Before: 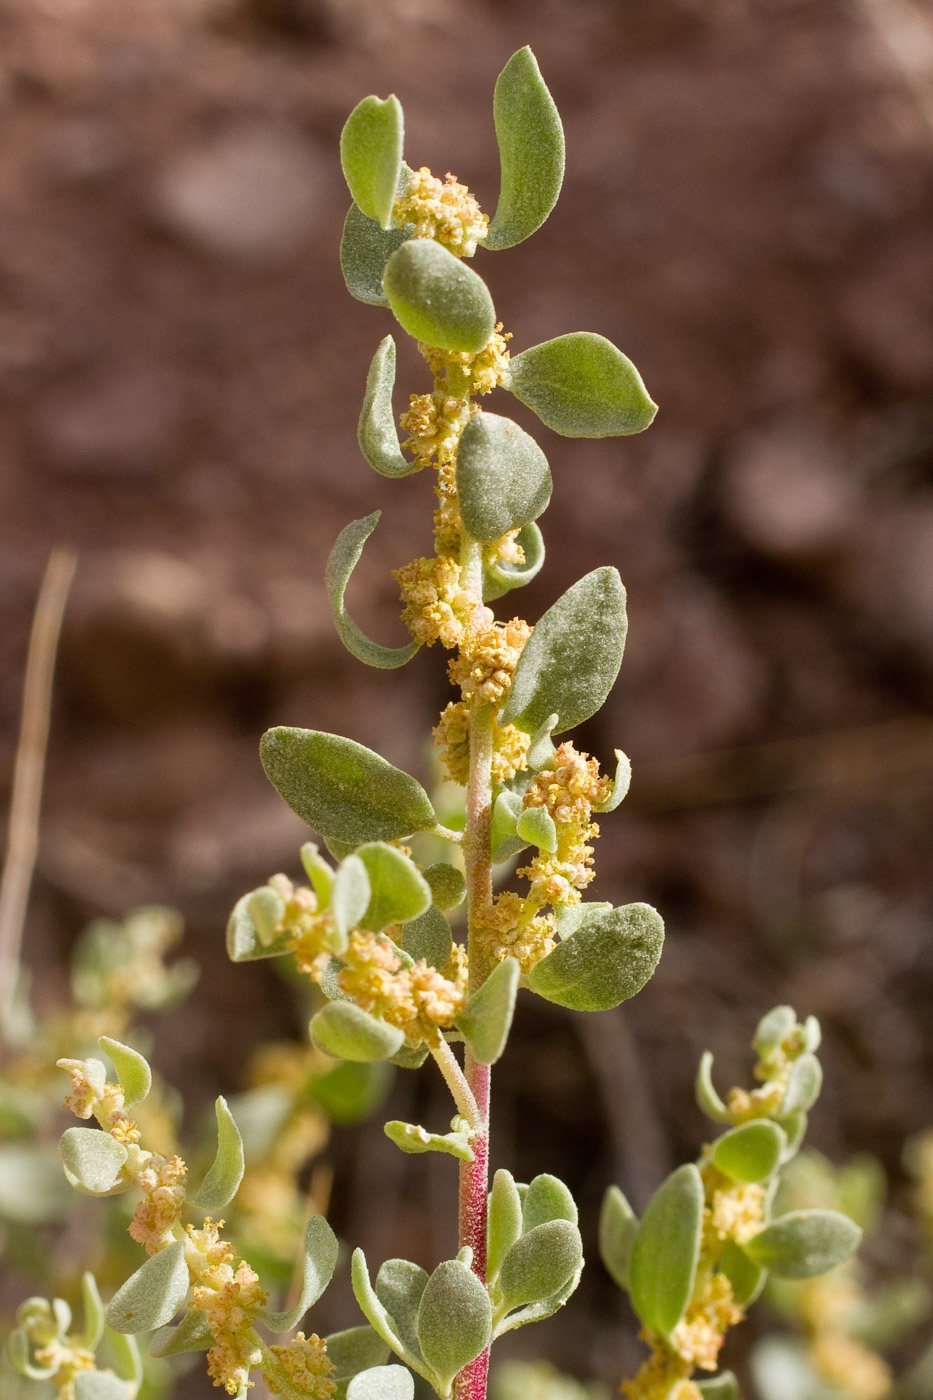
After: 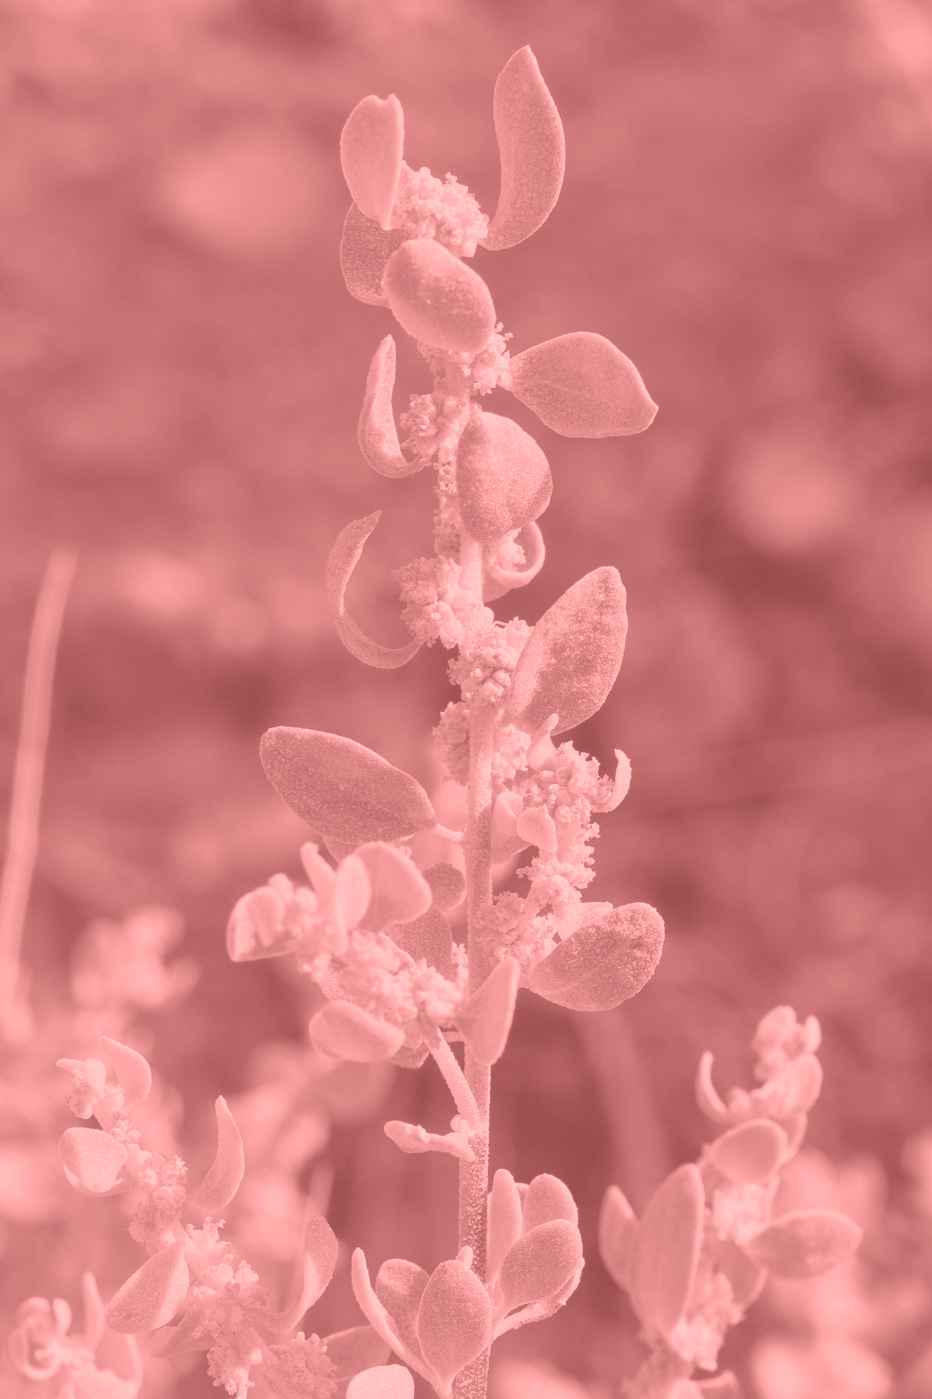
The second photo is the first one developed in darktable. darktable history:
colorize: saturation 51%, source mix 50.67%, lightness 50.67%
